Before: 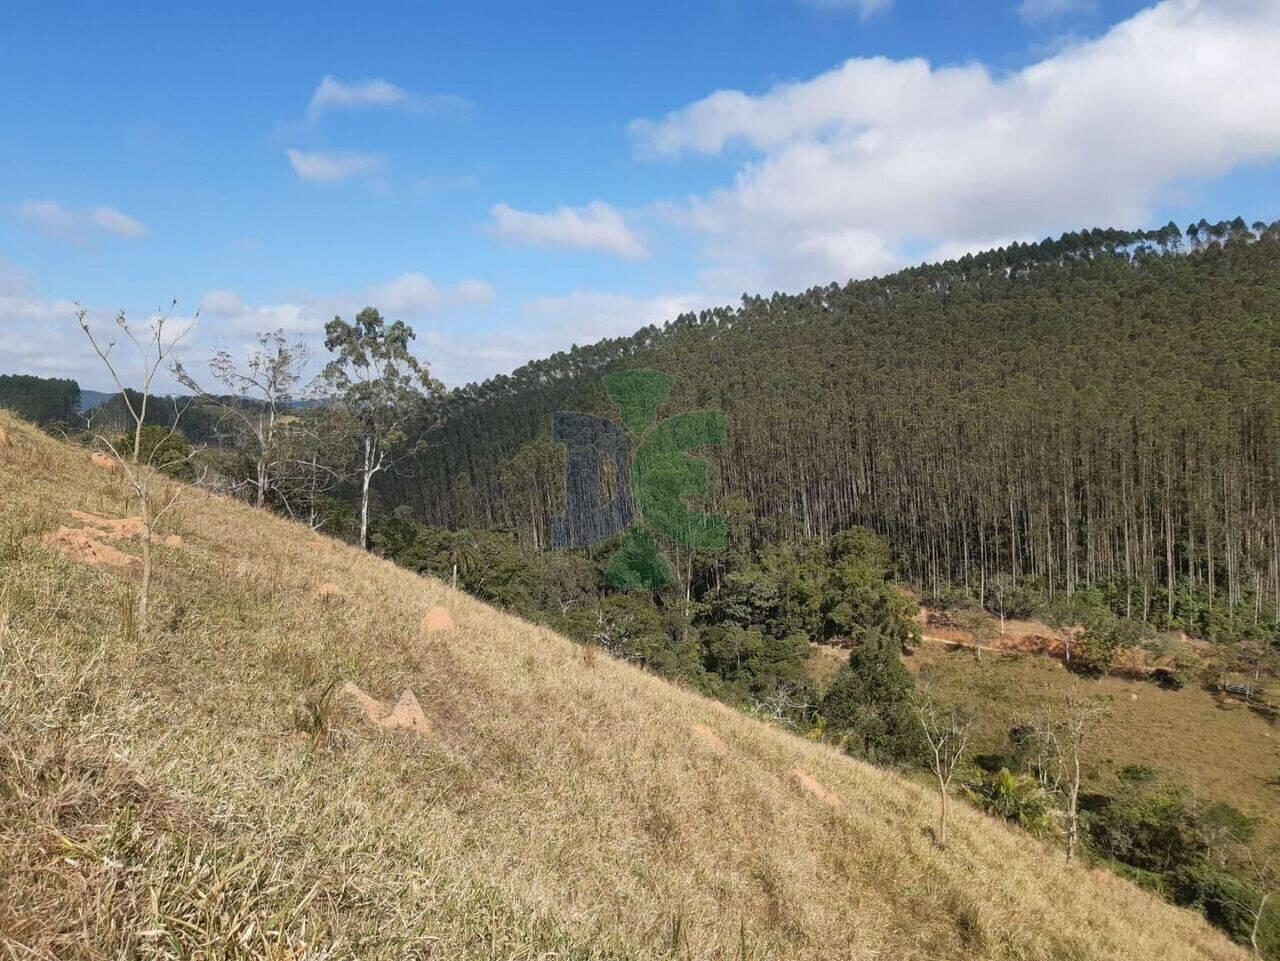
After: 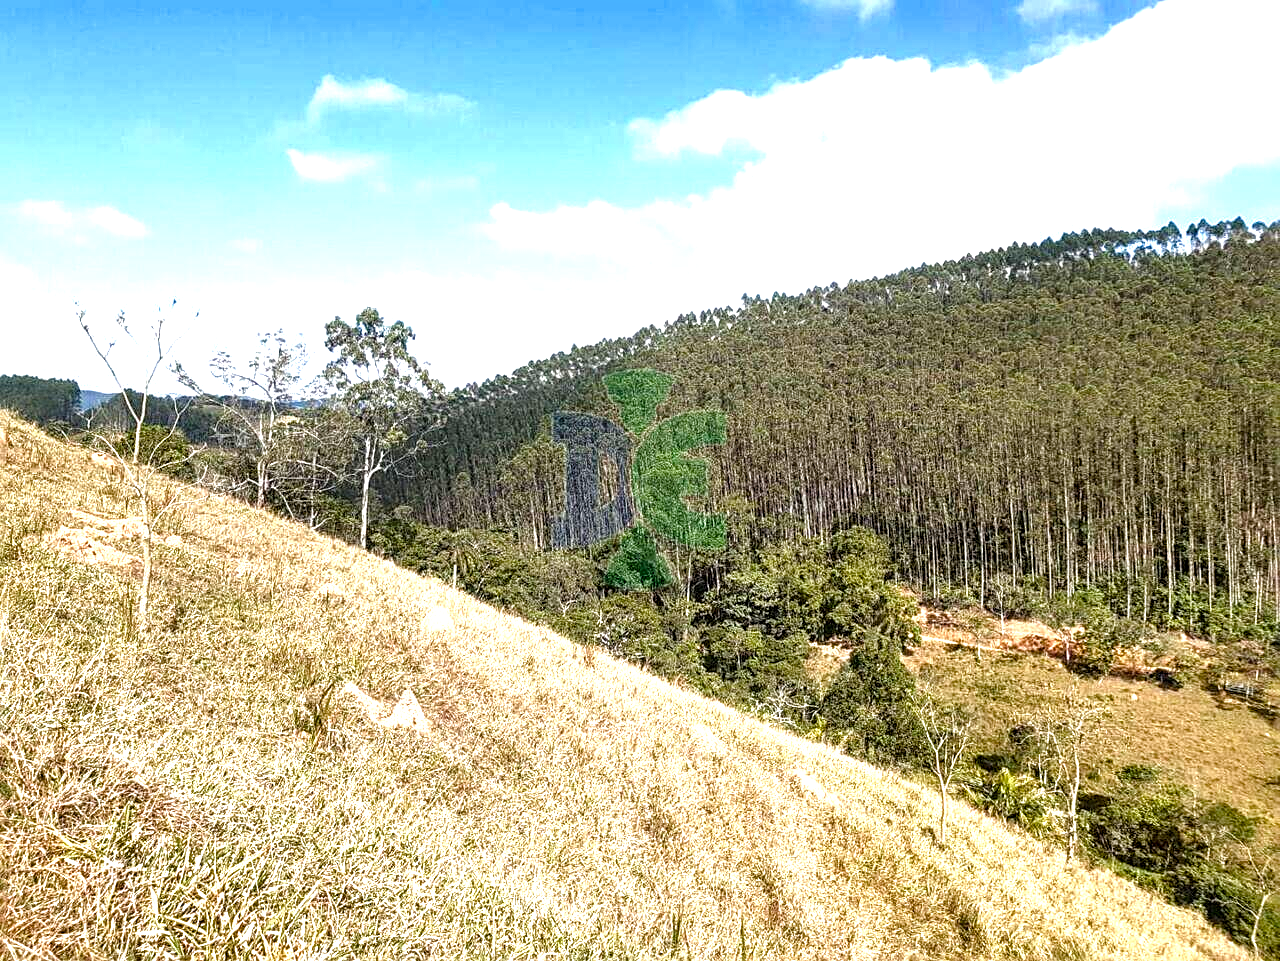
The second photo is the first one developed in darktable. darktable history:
local contrast: detail 150%
color balance rgb: perceptual saturation grading › global saturation 20%, perceptual saturation grading › highlights -50.331%, perceptual saturation grading › shadows 30.54%, perceptual brilliance grading › global brilliance 24.333%, global vibrance 20%
tone equalizer: -8 EV -0.391 EV, -7 EV -0.383 EV, -6 EV -0.308 EV, -5 EV -0.218 EV, -3 EV 0.225 EV, -2 EV 0.353 EV, -1 EV 0.4 EV, +0 EV 0.419 EV
sharpen: on, module defaults
